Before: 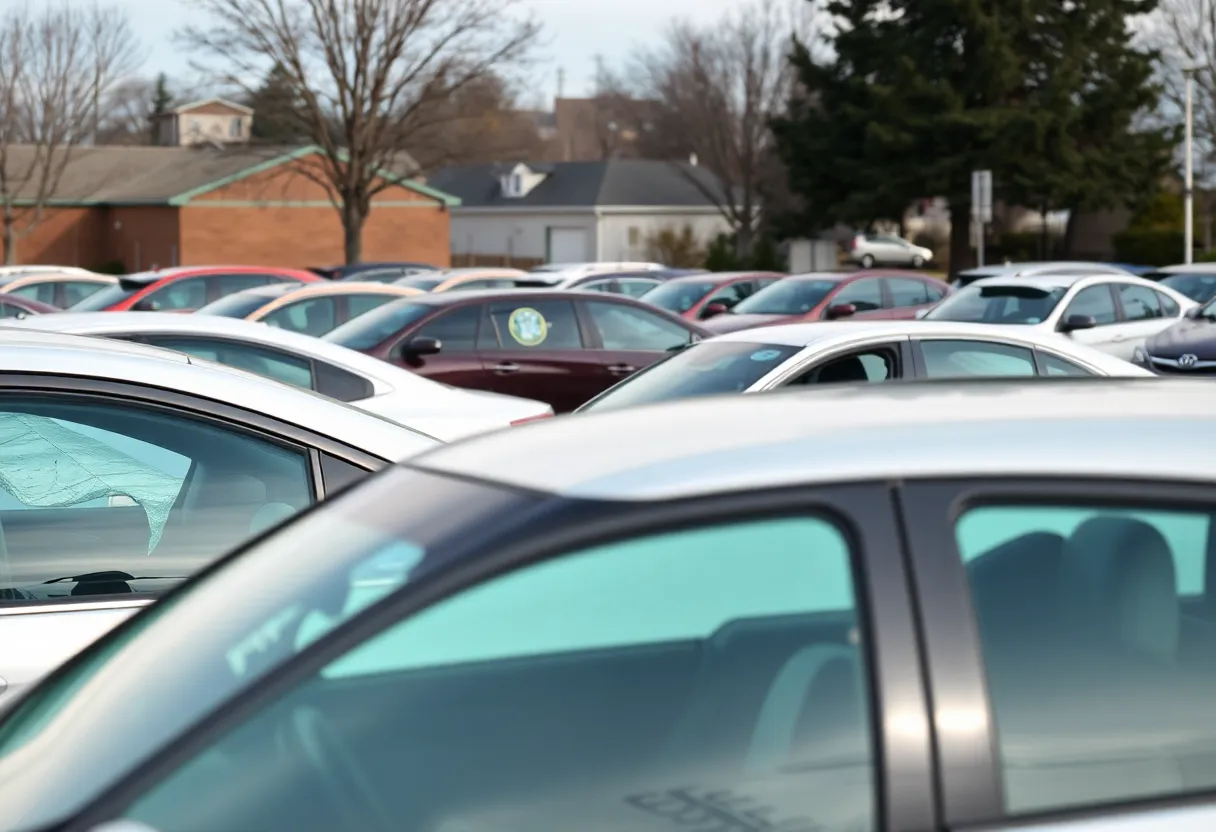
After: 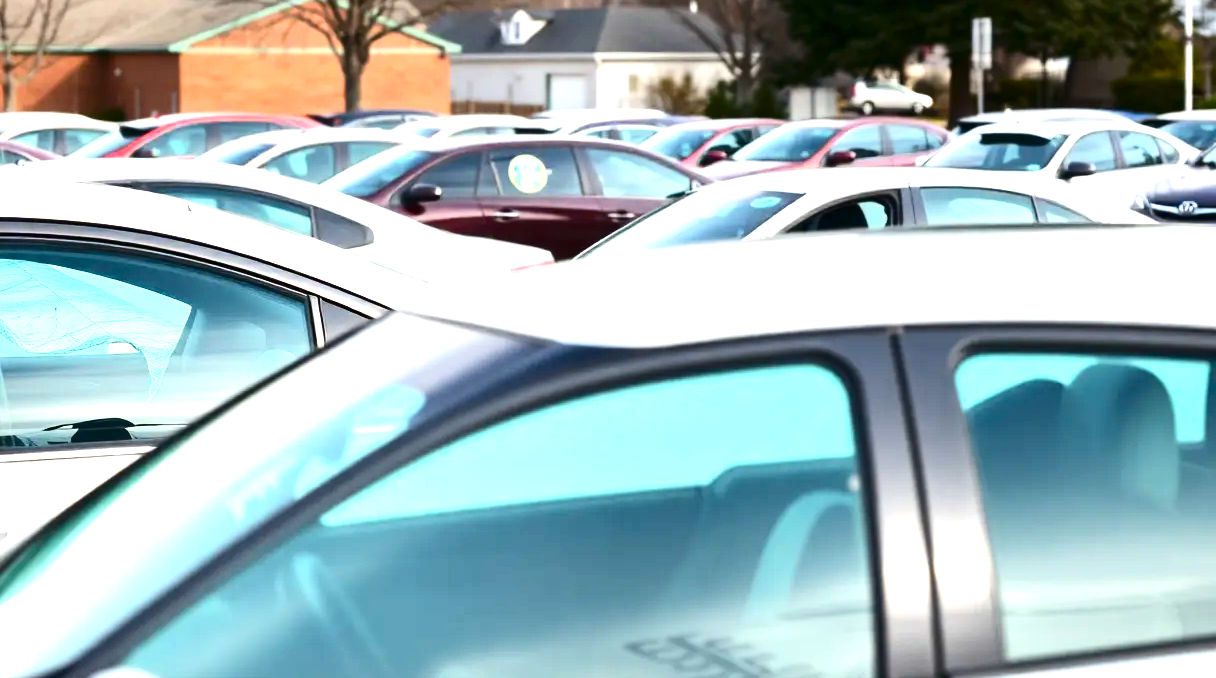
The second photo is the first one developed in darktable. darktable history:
crop and rotate: top 18.507%
contrast brightness saturation: contrast 0.19, brightness -0.11, saturation 0.21
exposure: black level correction 0, exposure 1.379 EV, compensate exposure bias true, compensate highlight preservation false
